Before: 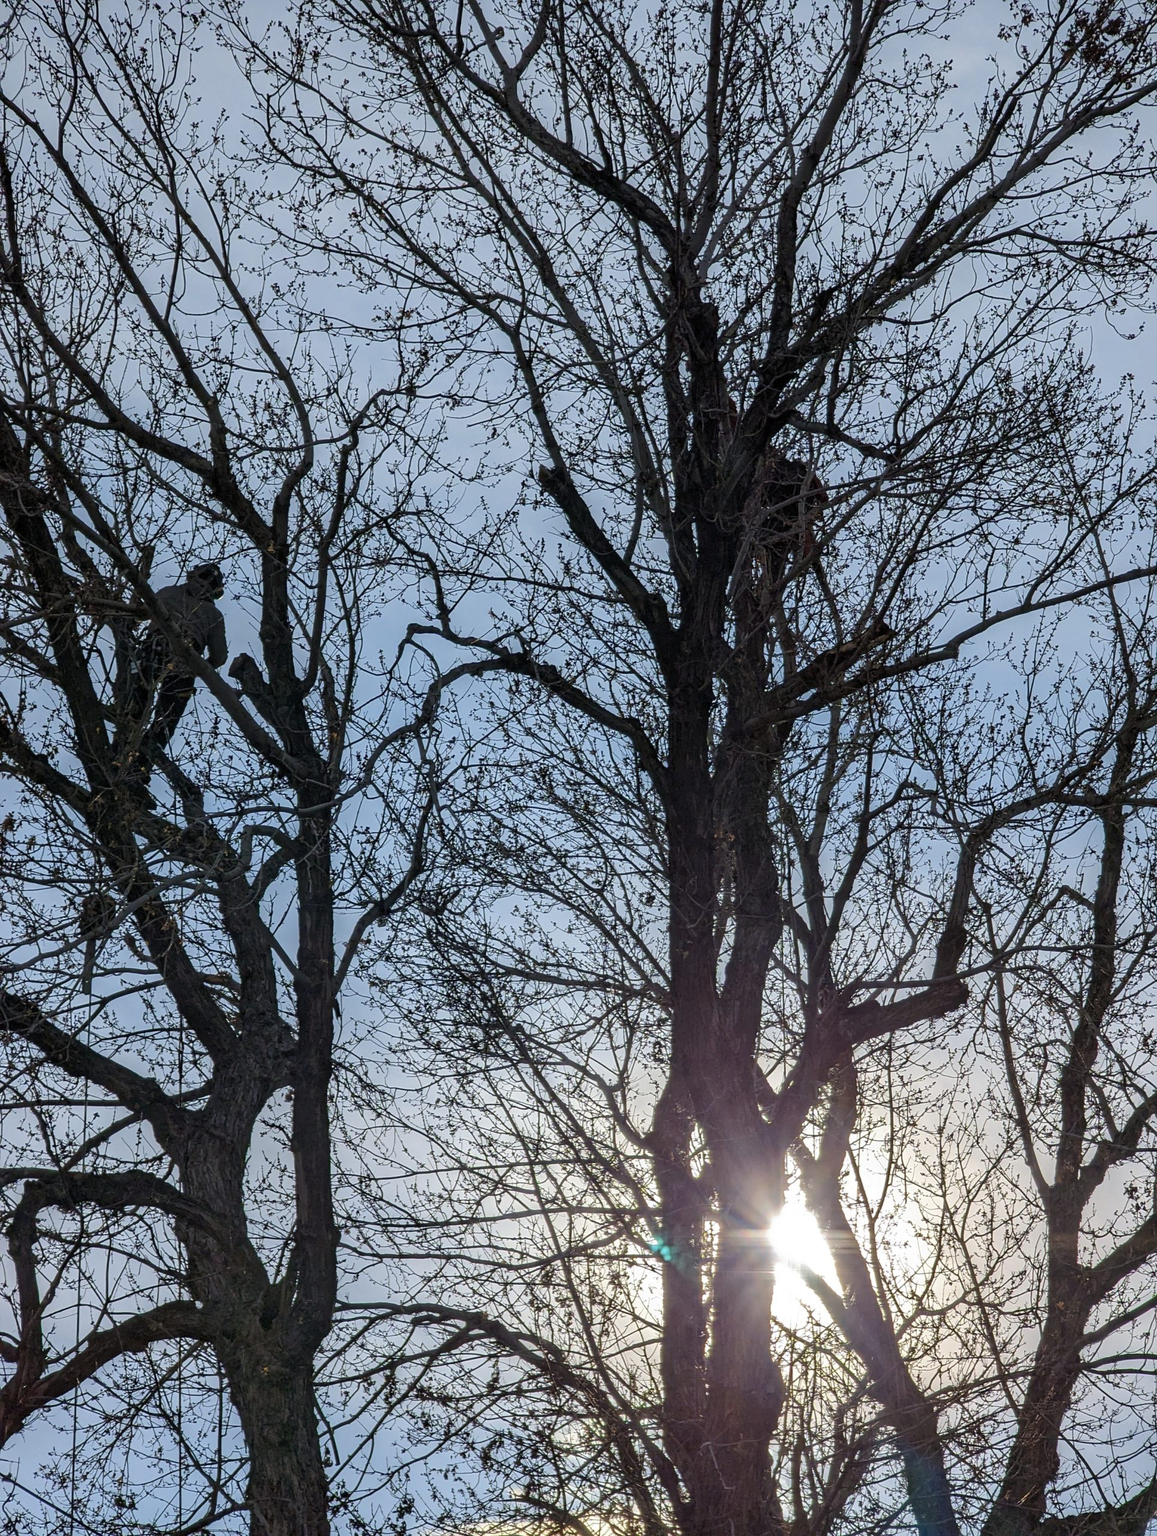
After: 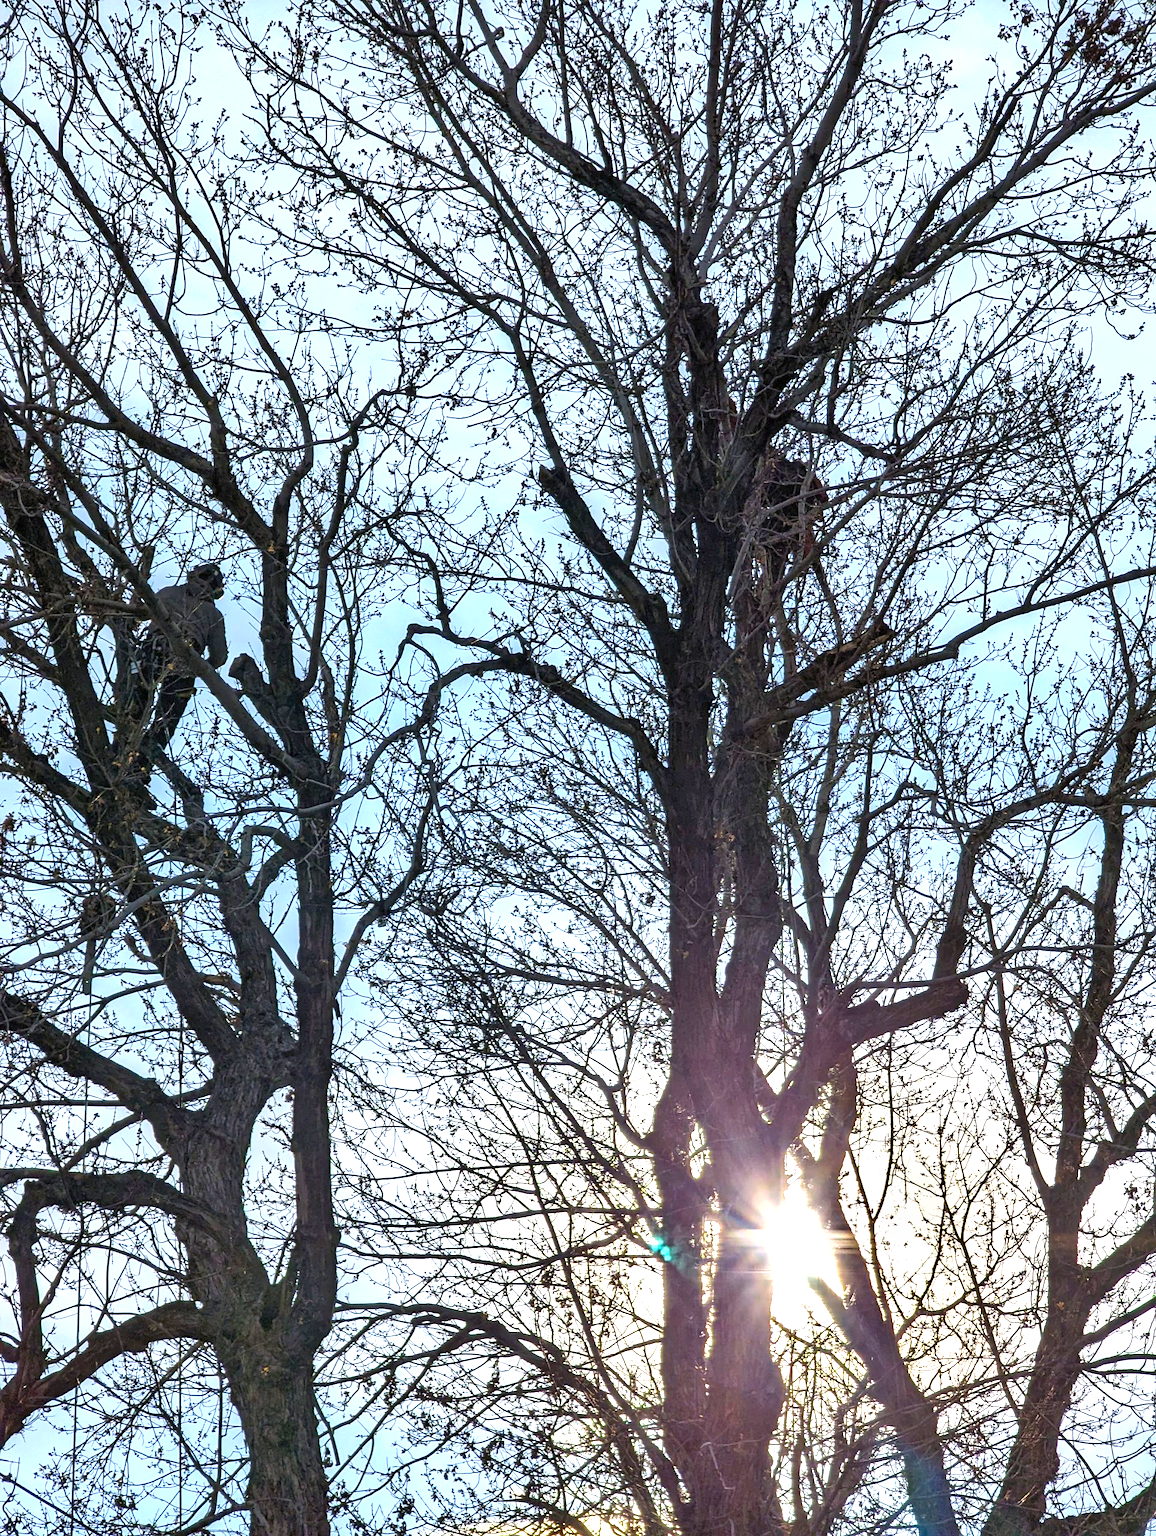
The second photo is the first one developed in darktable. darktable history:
shadows and highlights: soften with gaussian
exposure: black level correction 0, exposure 1.198 EV, compensate exposure bias true, compensate highlight preservation false
color balance rgb: perceptual saturation grading › global saturation 20%, global vibrance 20%
